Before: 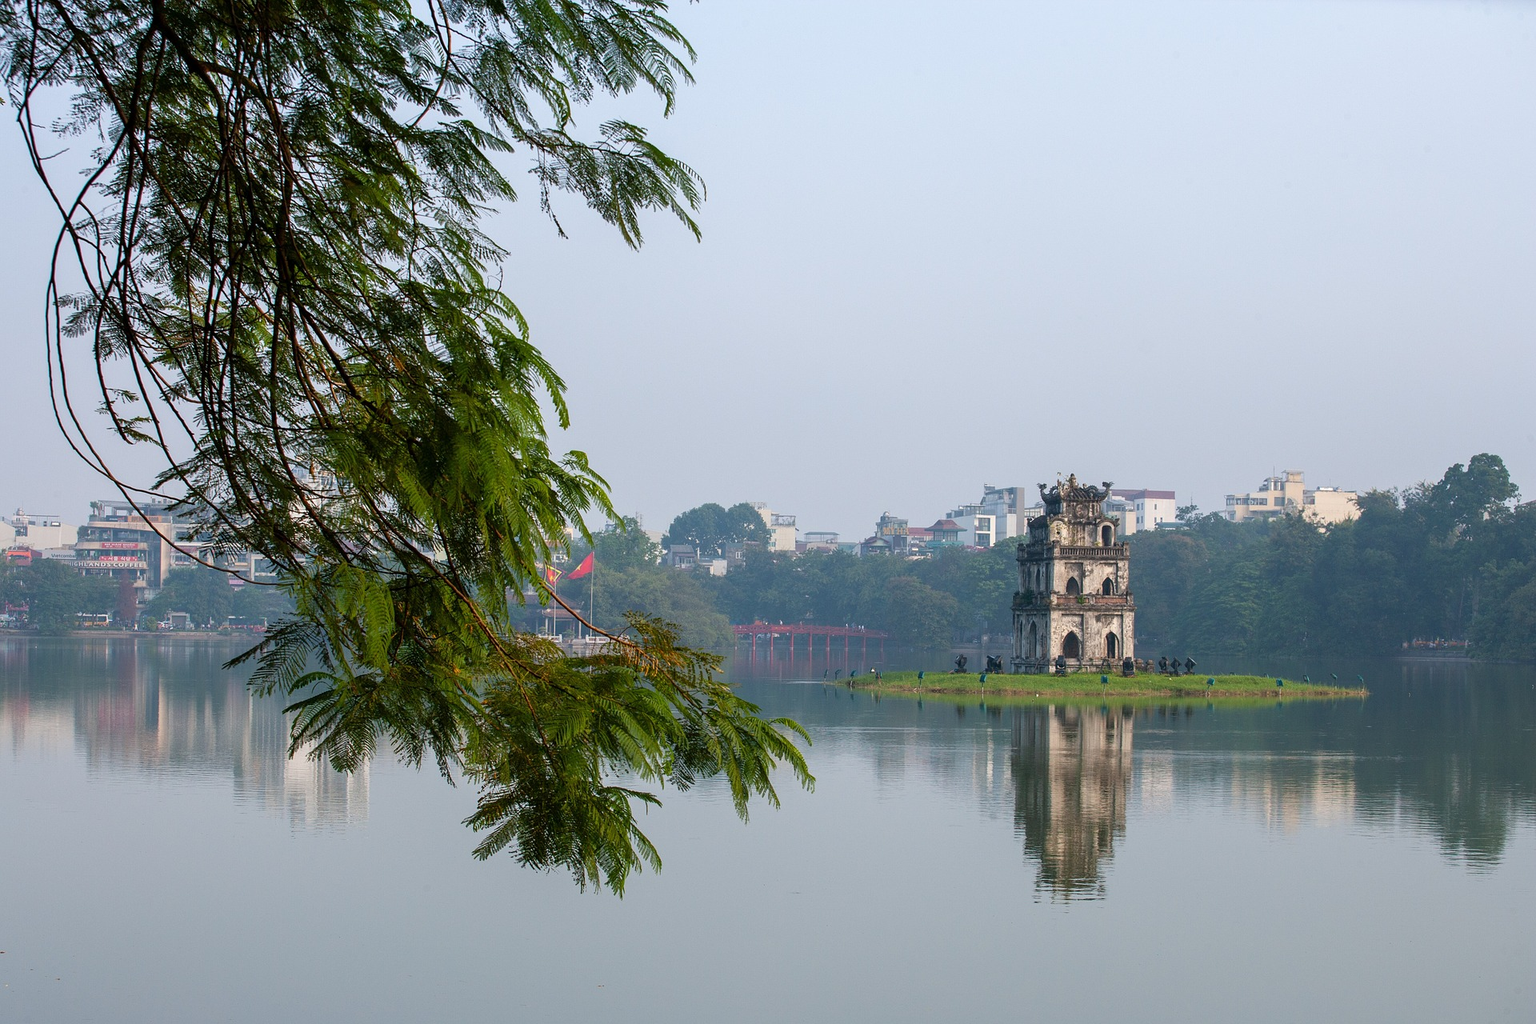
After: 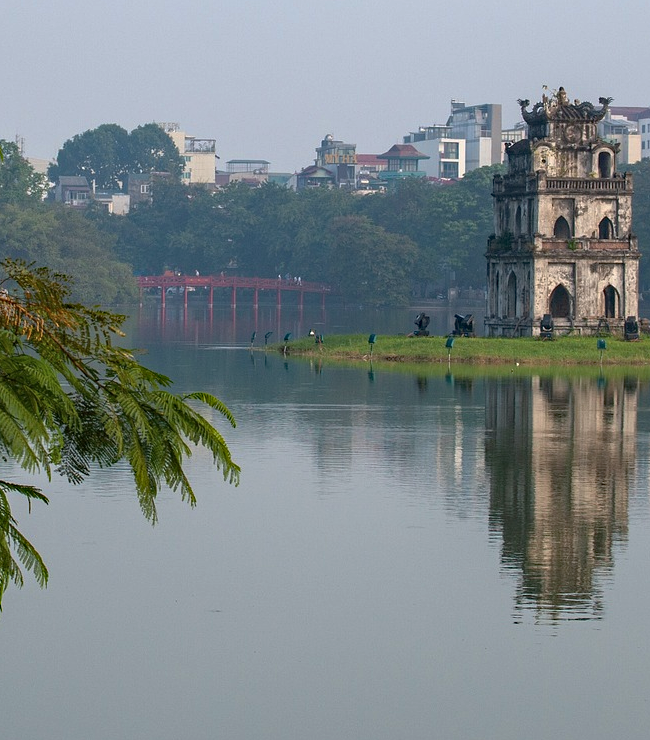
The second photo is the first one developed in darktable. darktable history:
haze removal: strength 0.28, distance 0.244, adaptive false
crop: left 40.588%, top 39.46%, right 25.545%, bottom 2.717%
contrast brightness saturation: saturation -0.057
tone curve: curves: ch0 [(0, 0) (0.077, 0.082) (0.765, 0.73) (1, 1)], preserve colors none
